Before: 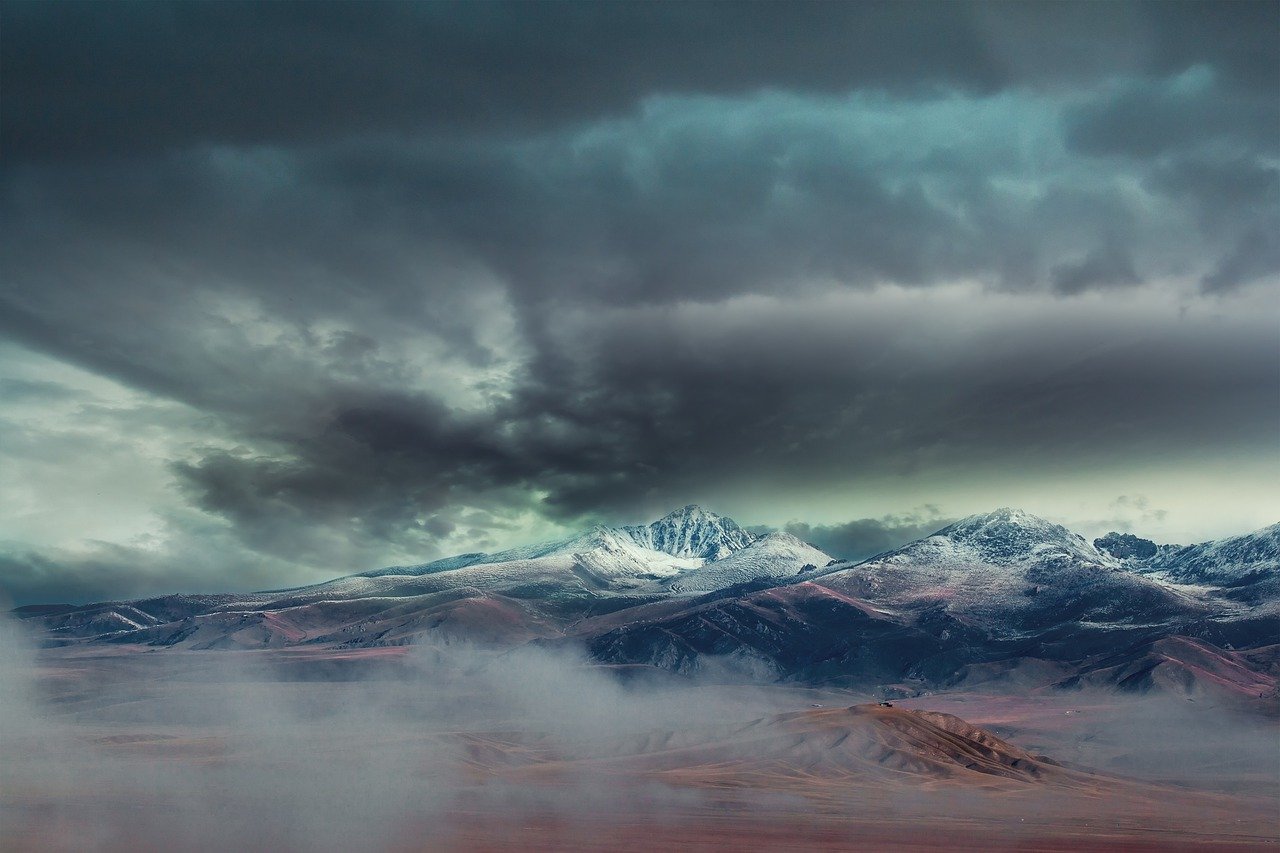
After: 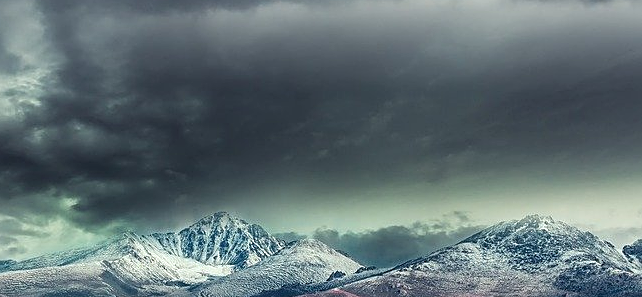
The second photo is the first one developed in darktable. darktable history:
sharpen: on, module defaults
local contrast: on, module defaults
crop: left 36.827%, top 34.415%, right 12.957%, bottom 30.695%
